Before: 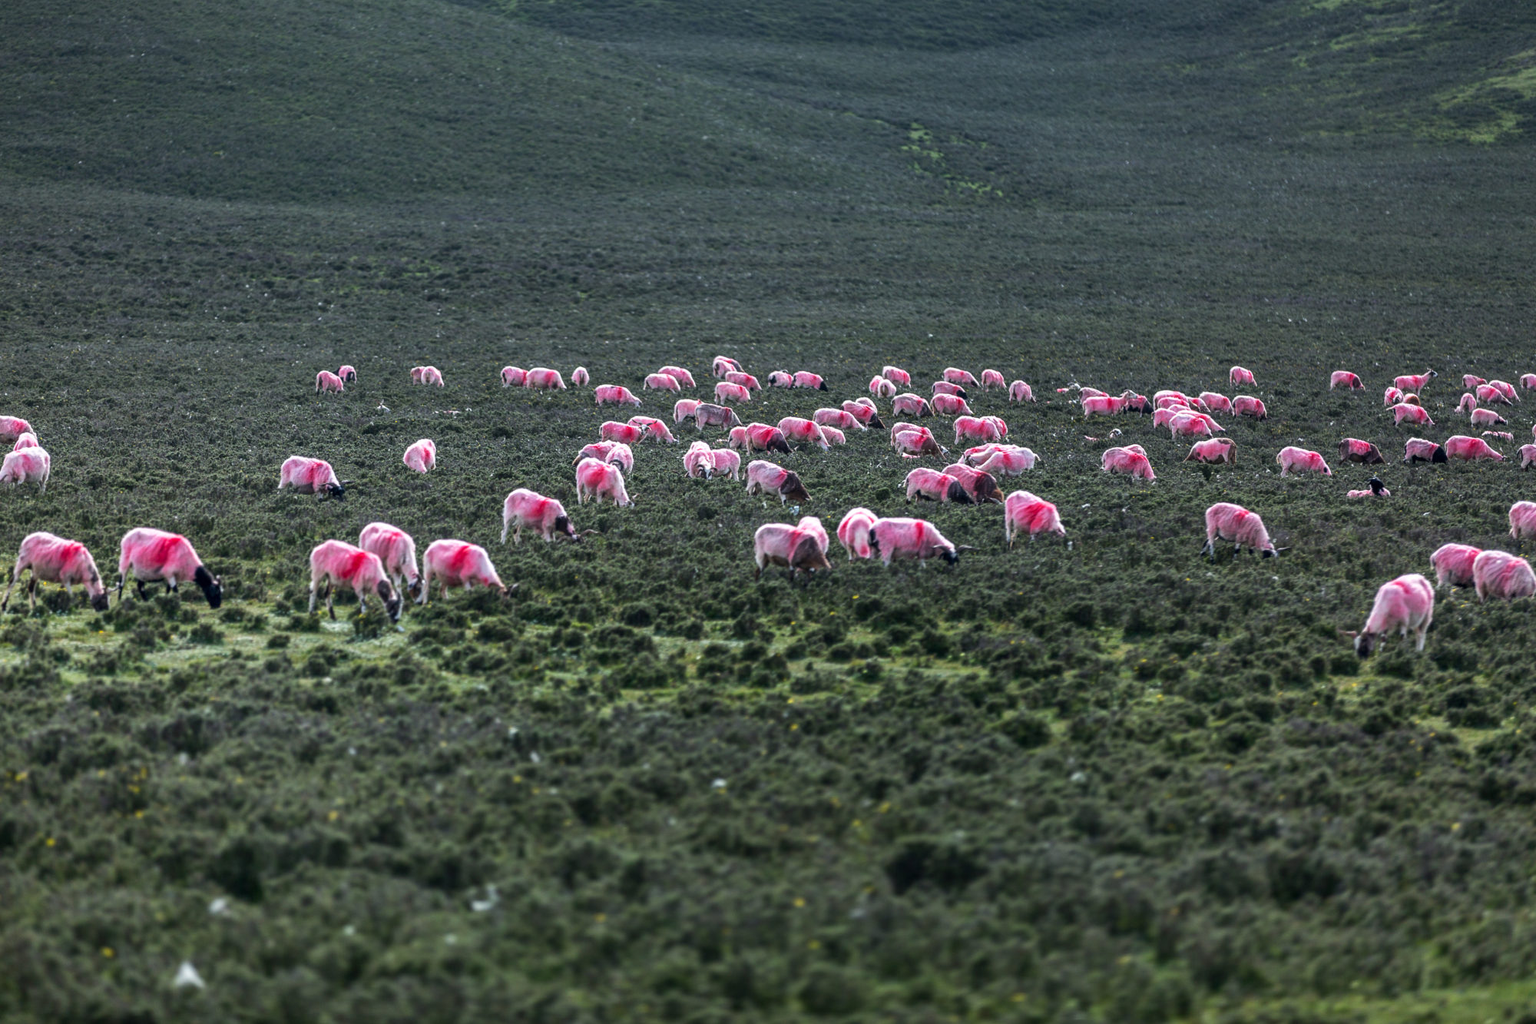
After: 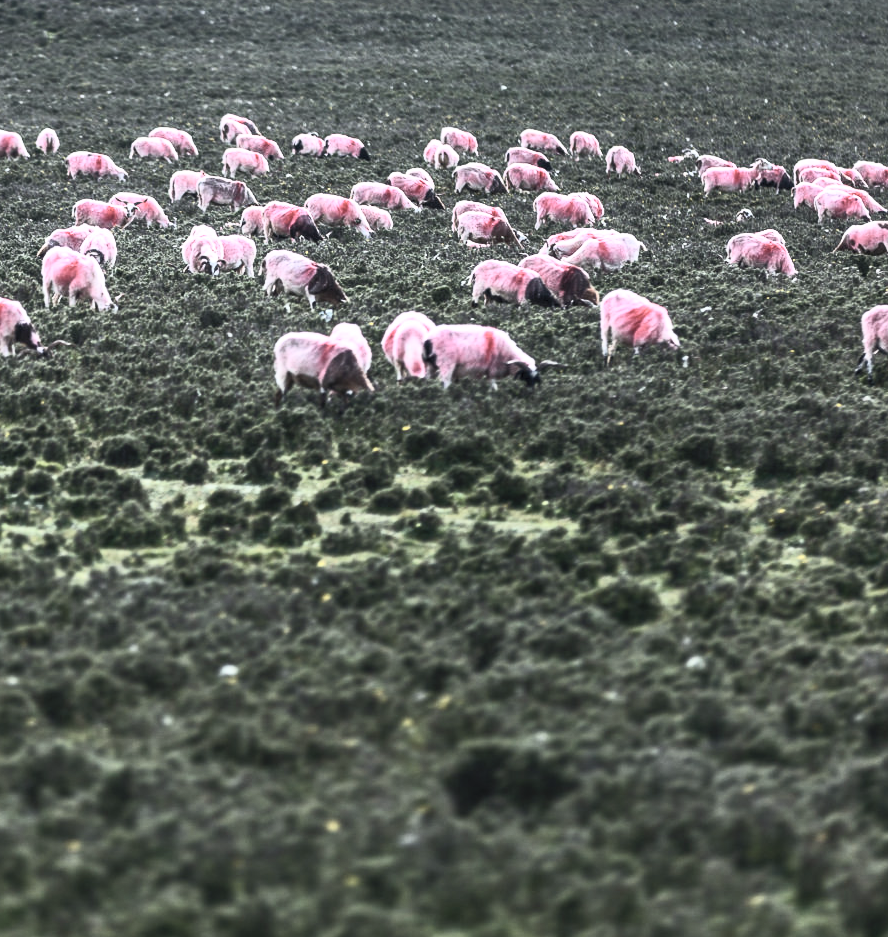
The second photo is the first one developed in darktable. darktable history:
crop: left 35.432%, top 26.233%, right 20.145%, bottom 3.432%
contrast brightness saturation: contrast 0.57, brightness 0.57, saturation -0.34
white balance: red 1, blue 1
